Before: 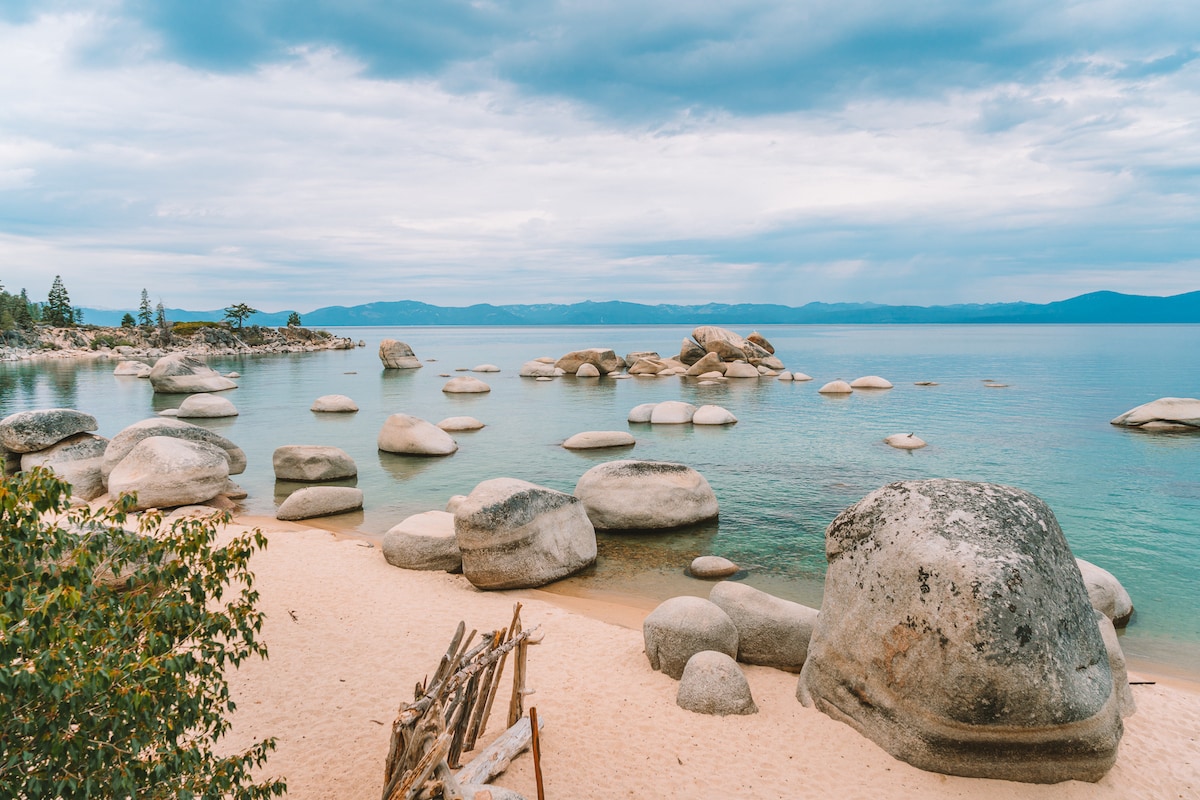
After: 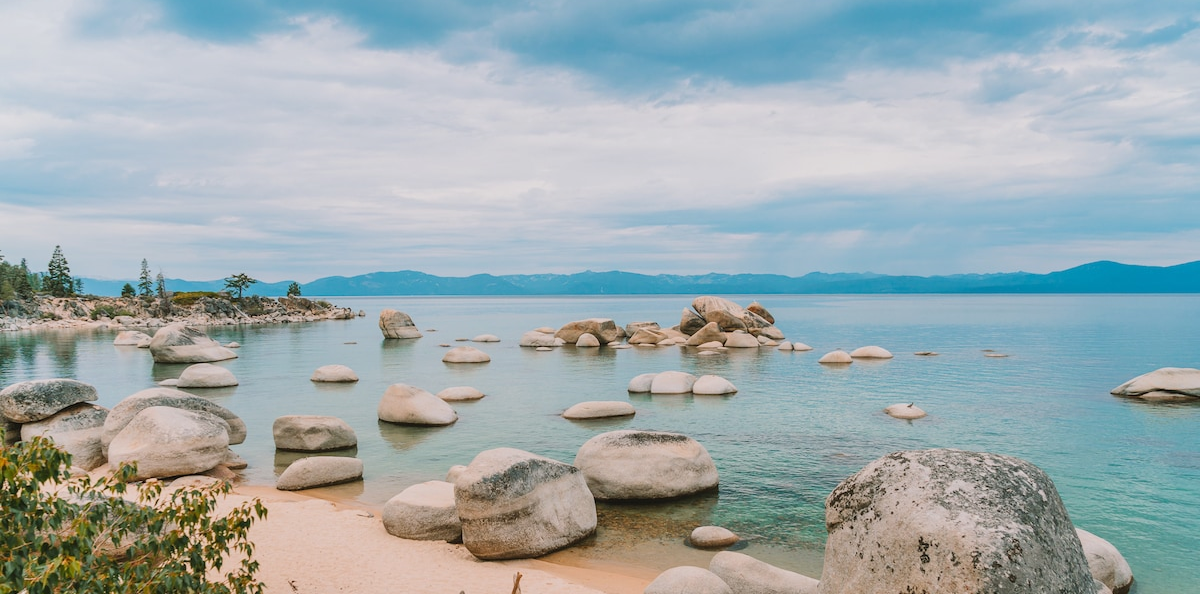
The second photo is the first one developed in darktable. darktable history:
crop: top 3.784%, bottom 20.962%
tone equalizer: -8 EV -0.002 EV, -7 EV 0.005 EV, -6 EV -0.045 EV, -5 EV 0.011 EV, -4 EV -0.007 EV, -3 EV 0.013 EV, -2 EV -0.089 EV, -1 EV -0.286 EV, +0 EV -0.562 EV, edges refinement/feathering 500, mask exposure compensation -1.57 EV, preserve details guided filter
